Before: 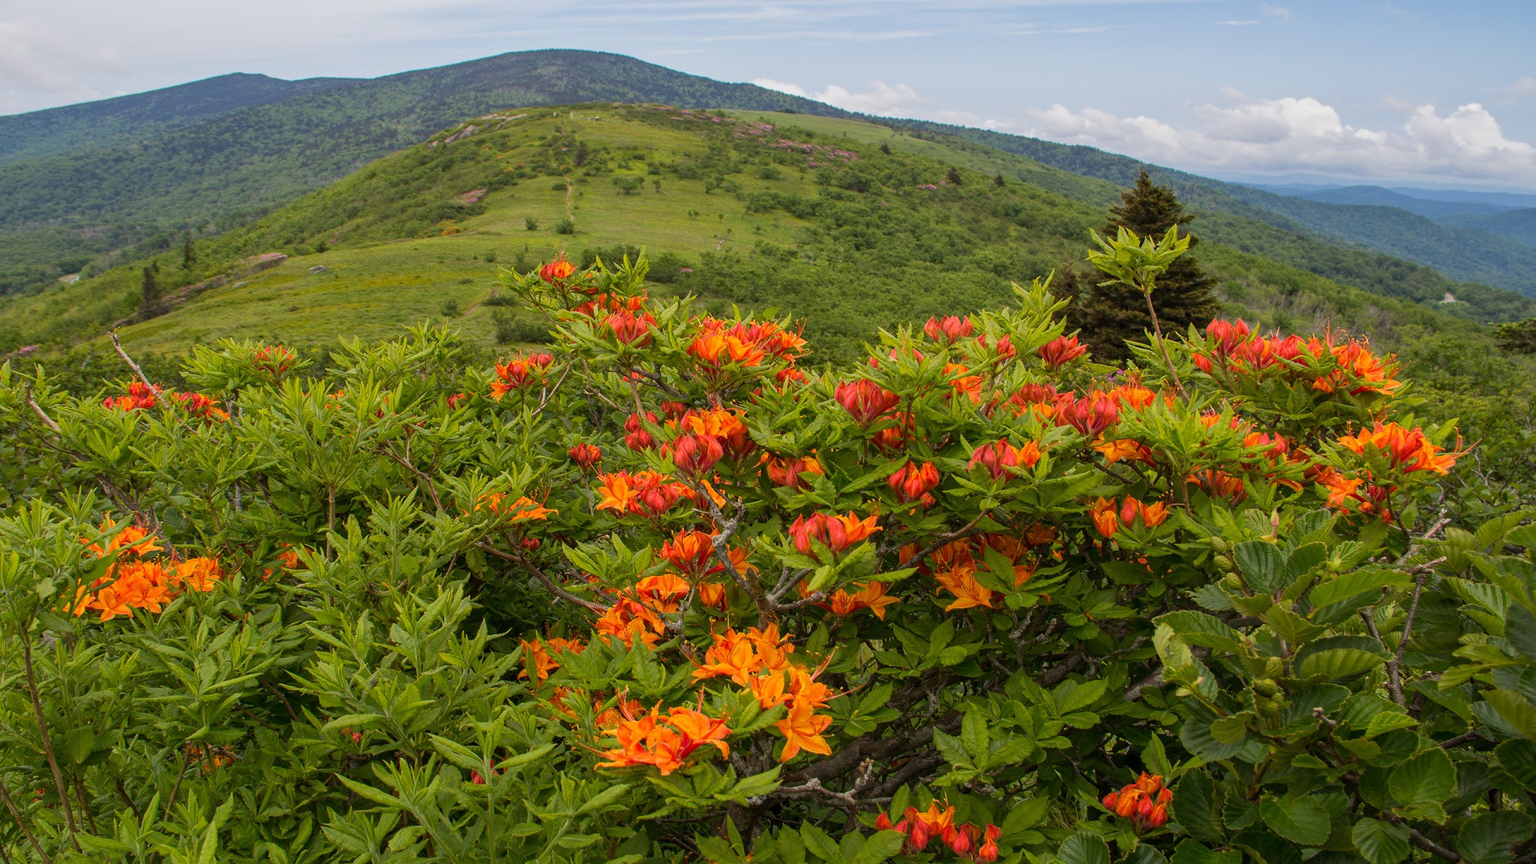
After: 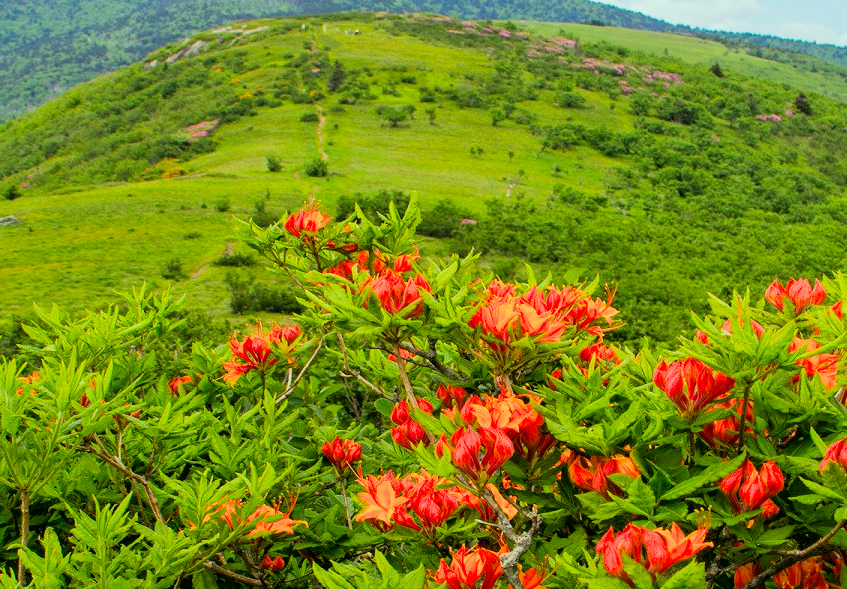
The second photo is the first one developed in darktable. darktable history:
crop: left 20.362%, top 10.804%, right 35.488%, bottom 34.62%
filmic rgb: black relative exposure -7.5 EV, white relative exposure 5 EV, threshold 5.98 EV, hardness 3.3, contrast 1.3, iterations of high-quality reconstruction 0, enable highlight reconstruction true
exposure: black level correction 0, exposure 0.702 EV, compensate exposure bias true, compensate highlight preservation false
color correction: highlights a* -7.47, highlights b* 1.38, shadows a* -3.29, saturation 1.38
